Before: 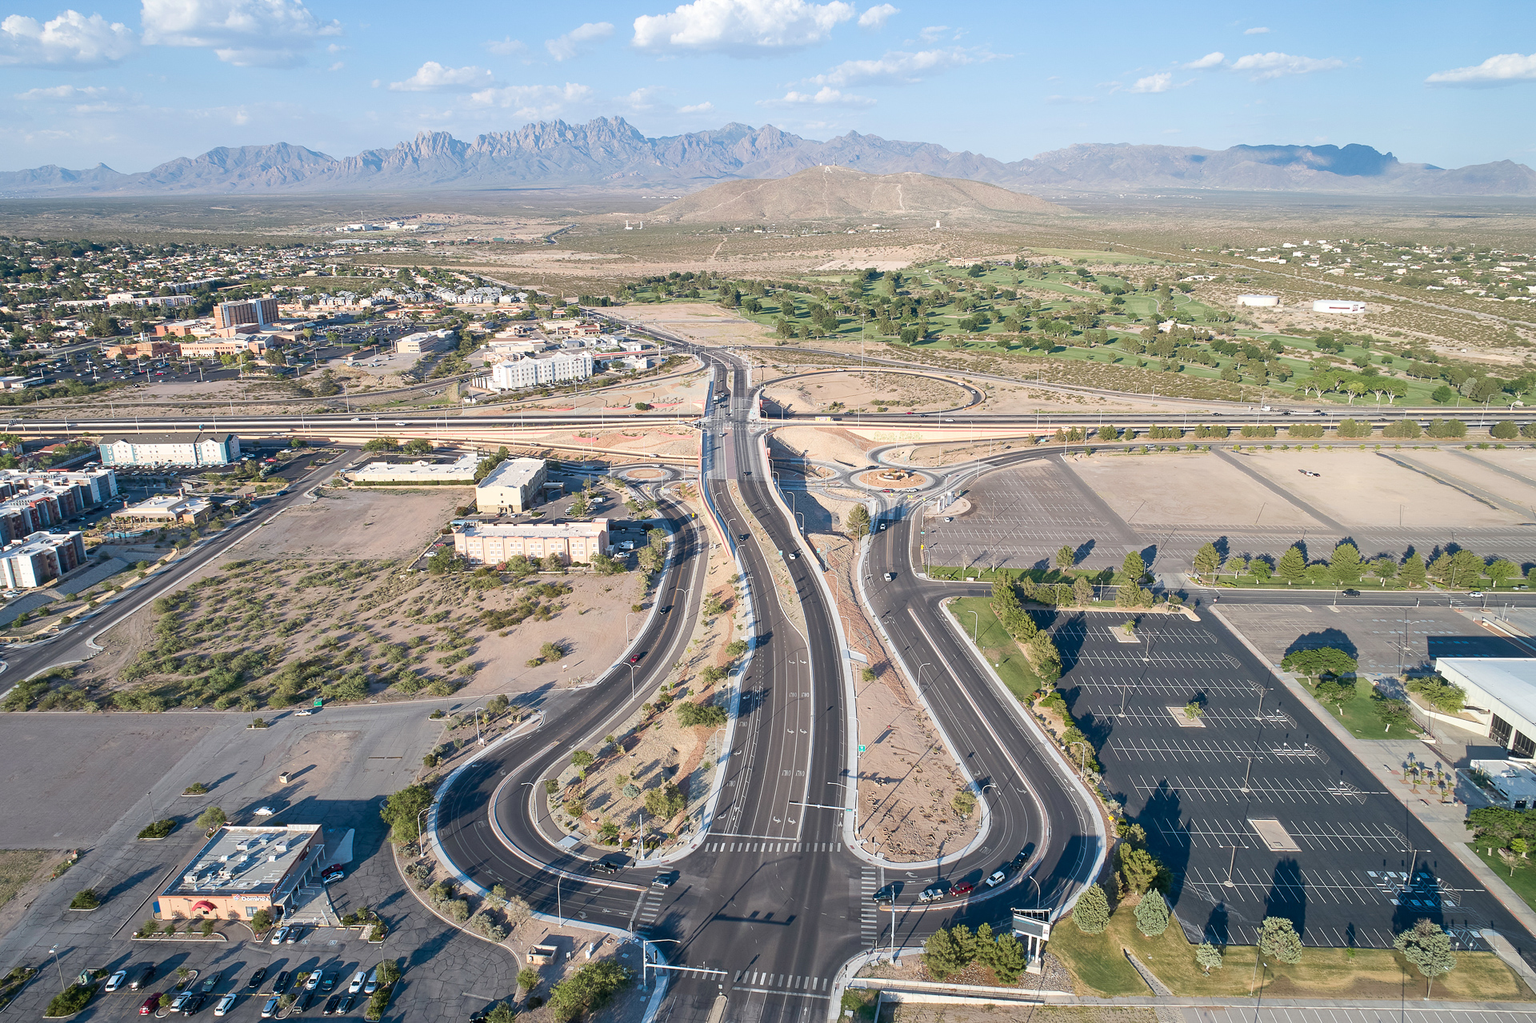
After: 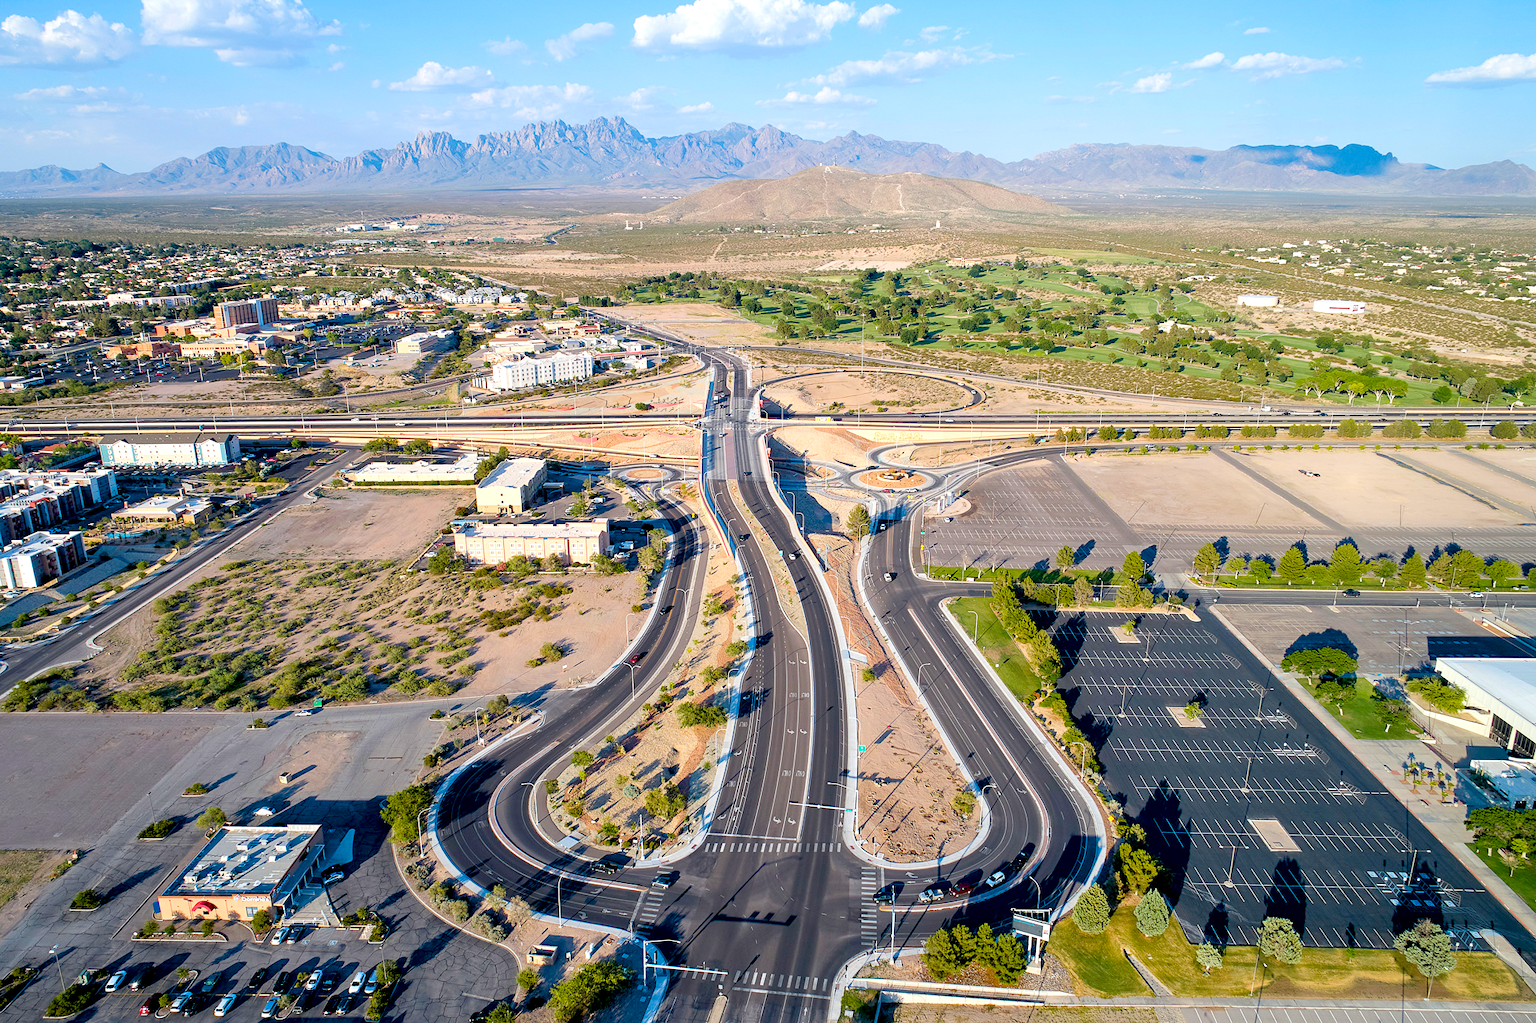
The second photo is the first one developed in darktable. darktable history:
color balance rgb: linear chroma grading › global chroma 15%, perceptual saturation grading › global saturation 30%
exposure: black level correction 0.025, exposure 0.182 EV, compensate highlight preservation false
